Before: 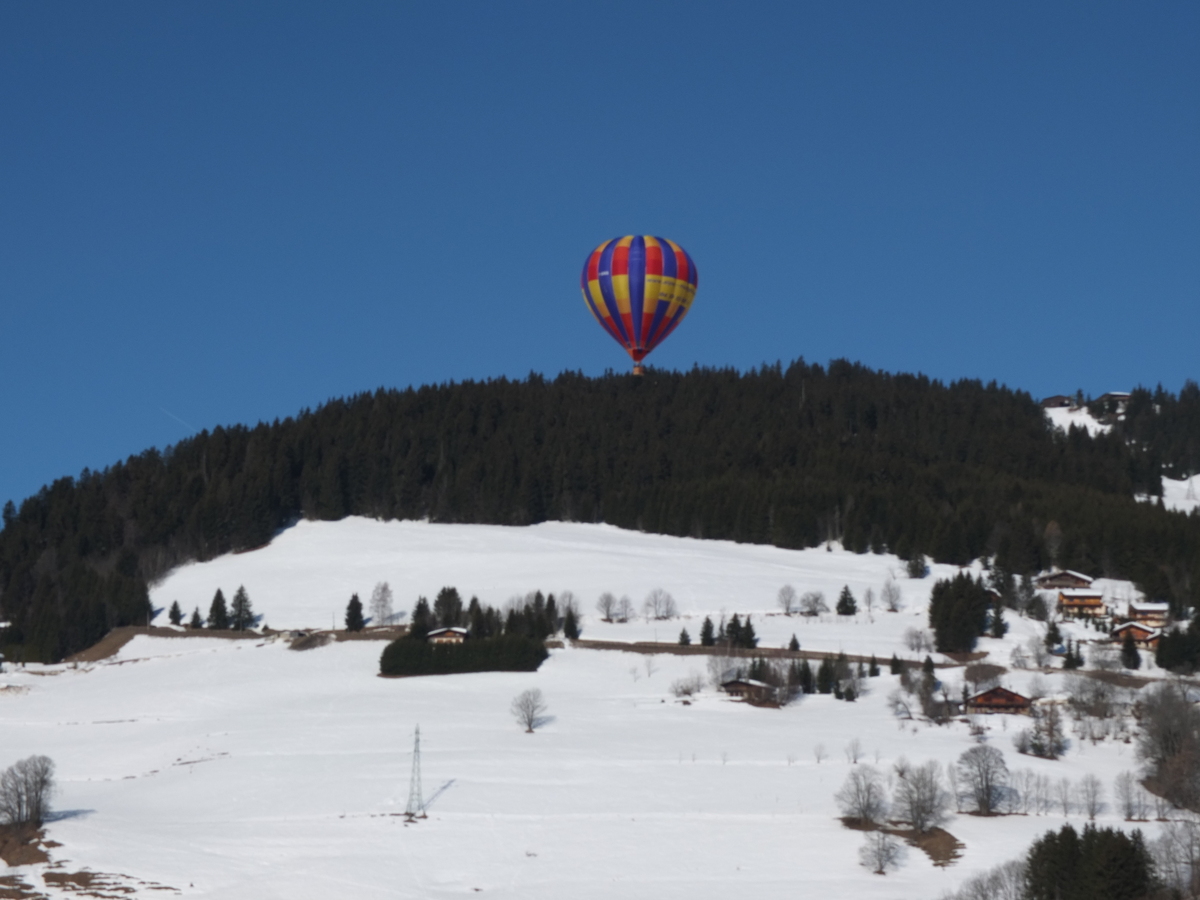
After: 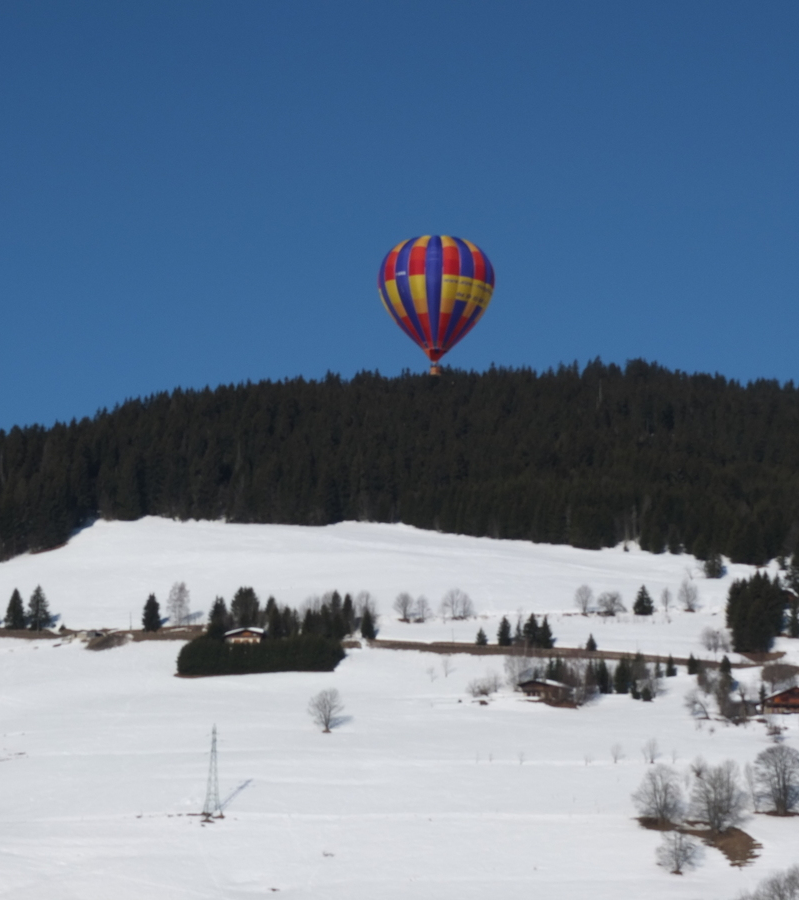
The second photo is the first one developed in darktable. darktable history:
crop: left 16.922%, right 16.416%
